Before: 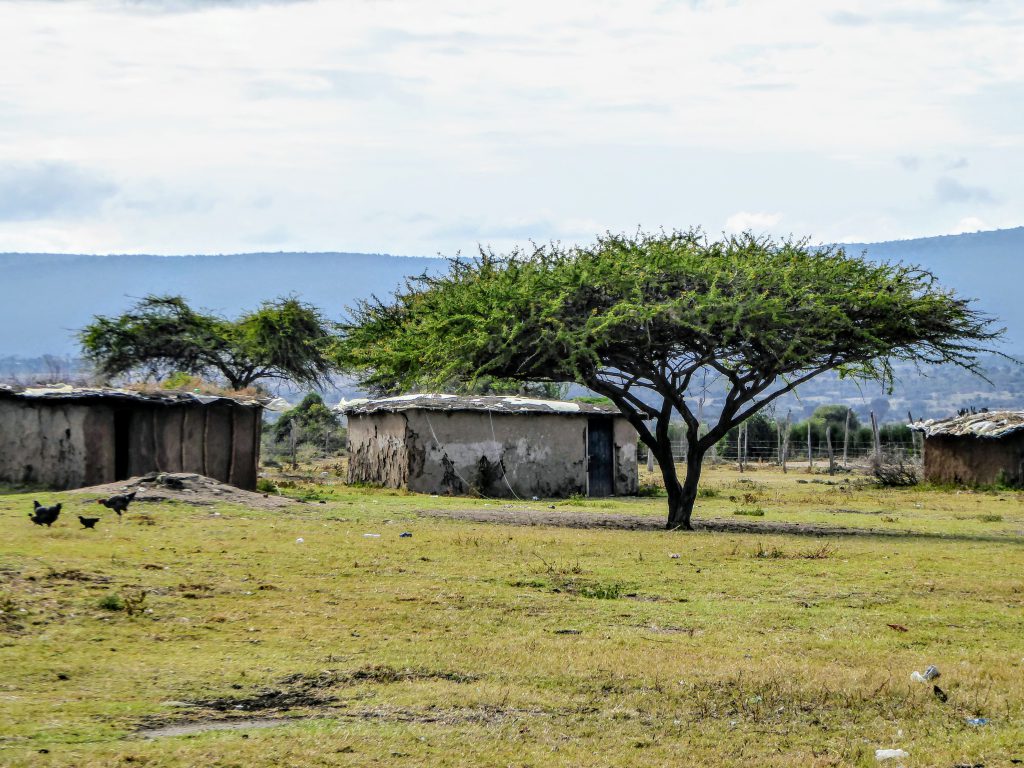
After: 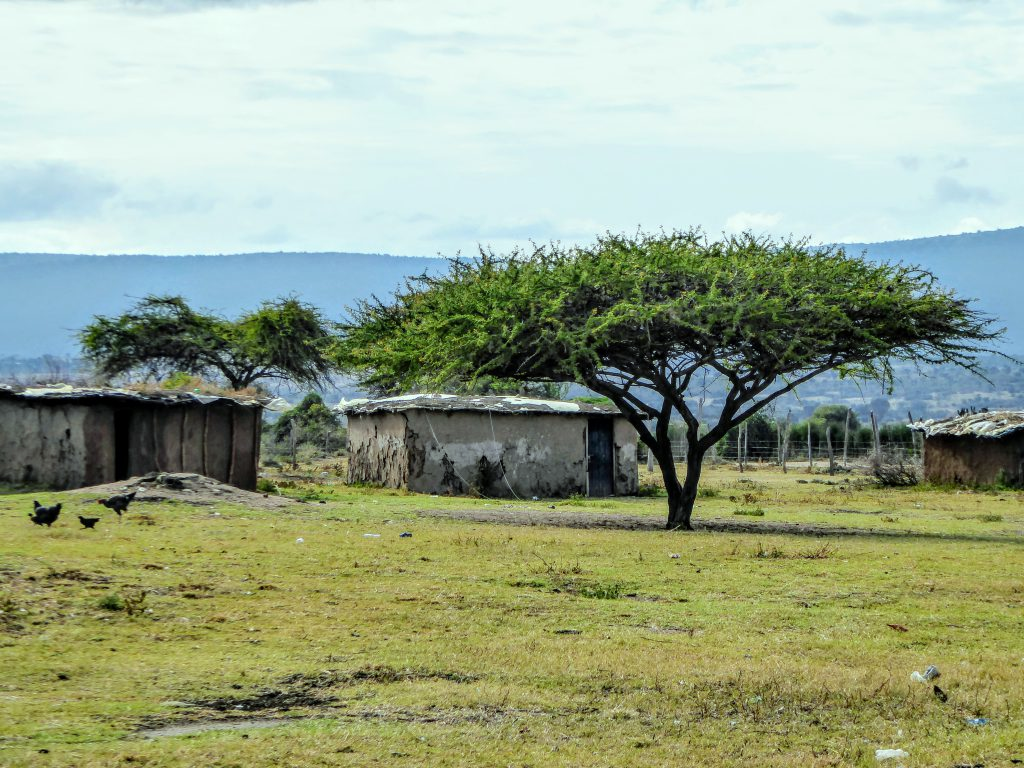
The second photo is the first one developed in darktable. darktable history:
color correction: highlights a* -6.69, highlights b* 0.49
tone equalizer: on, module defaults
